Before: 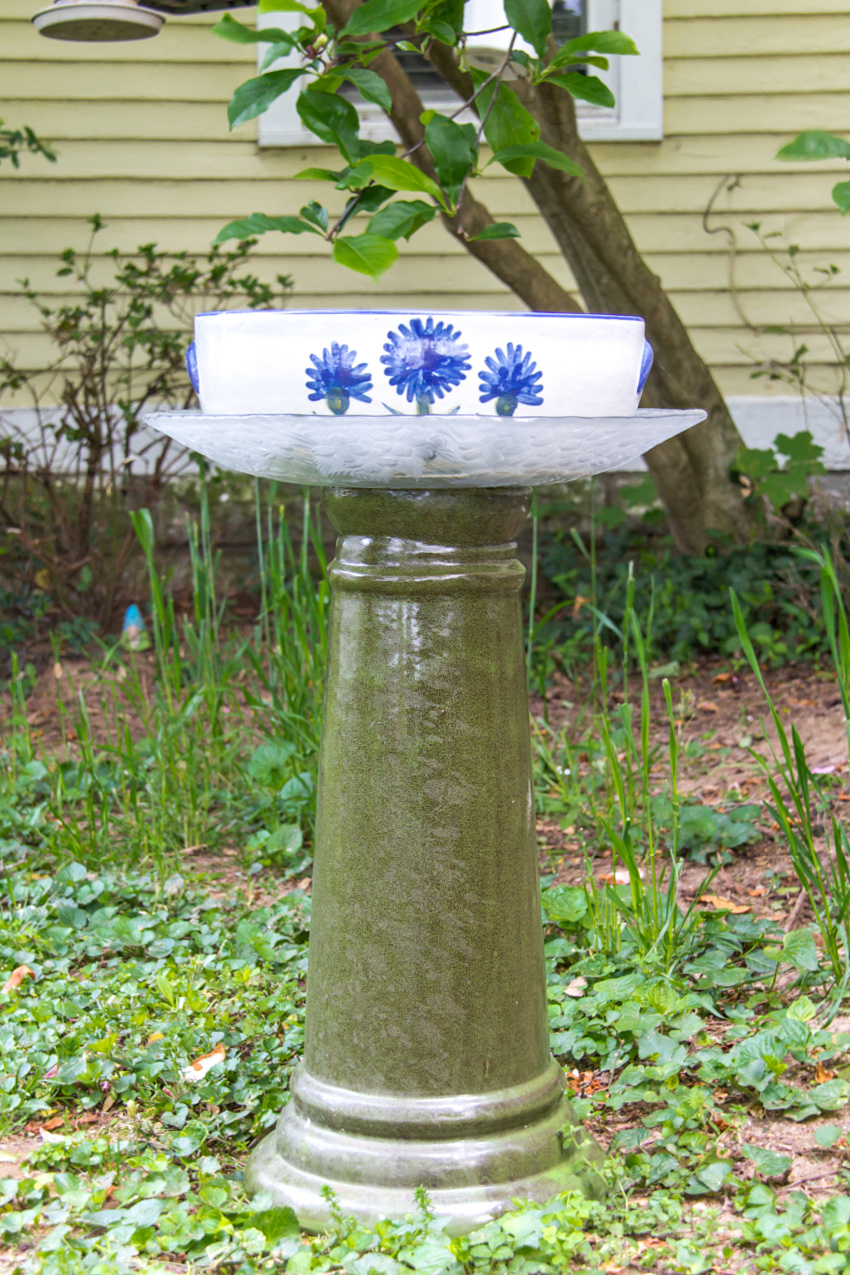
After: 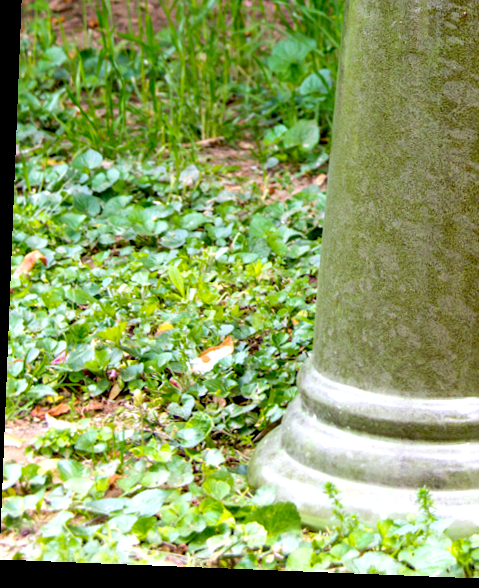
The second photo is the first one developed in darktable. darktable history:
rotate and perspective: rotation 2.27°, automatic cropping off
exposure: black level correction 0.031, exposure 0.304 EV, compensate highlight preservation false
crop and rotate: top 54.778%, right 46.61%, bottom 0.159%
